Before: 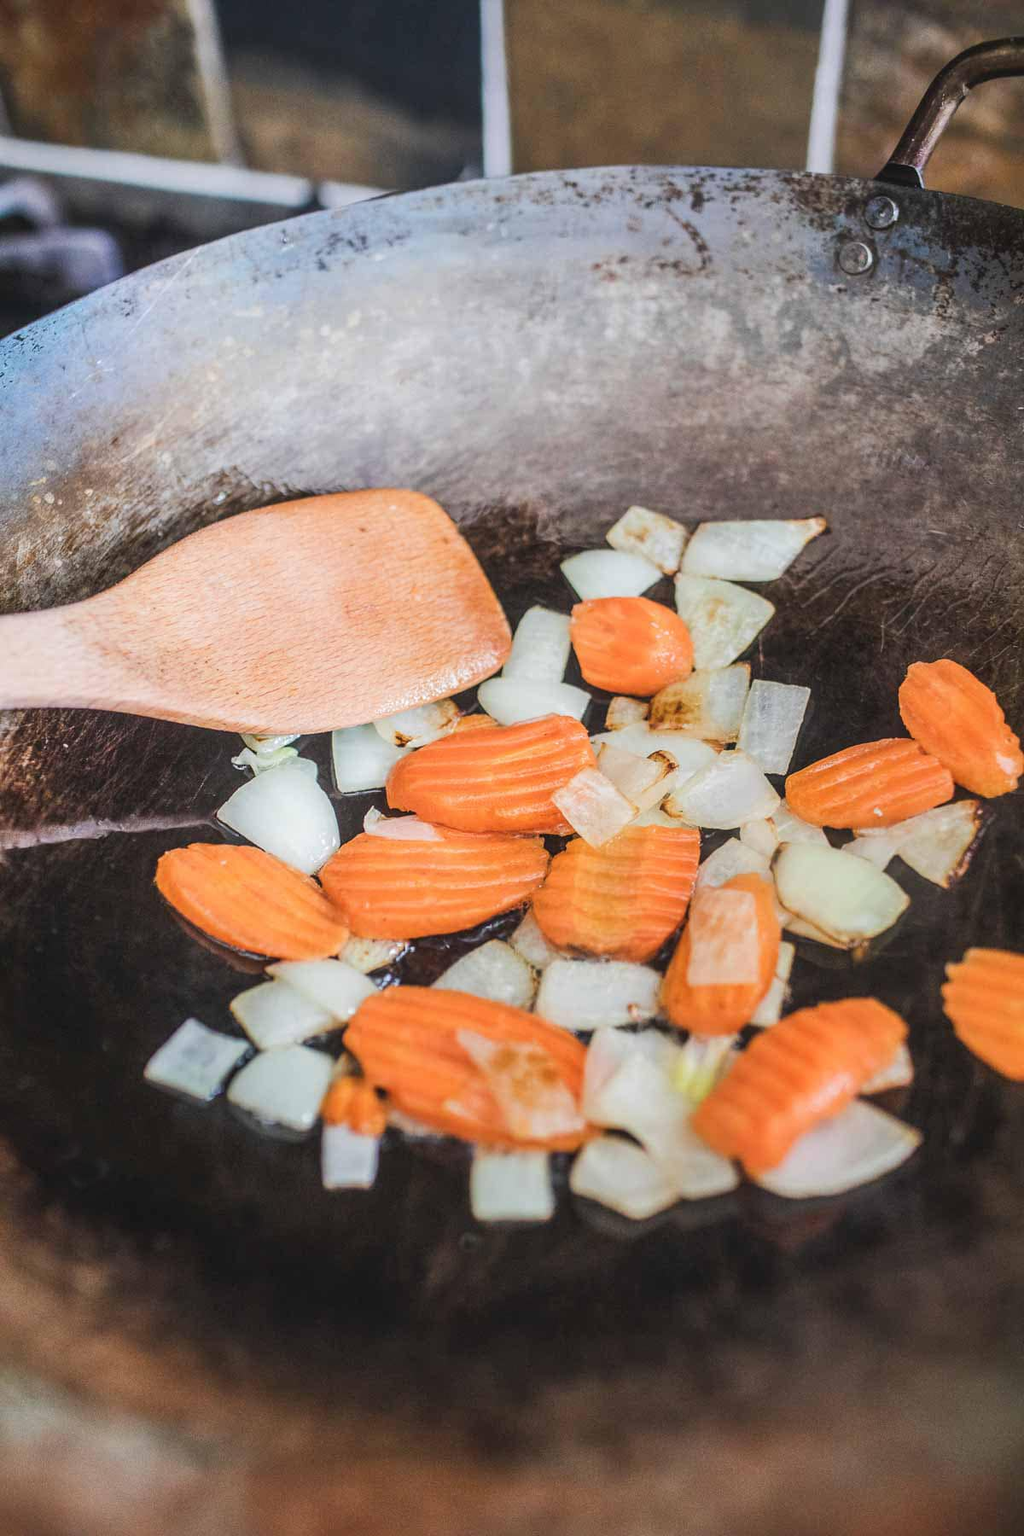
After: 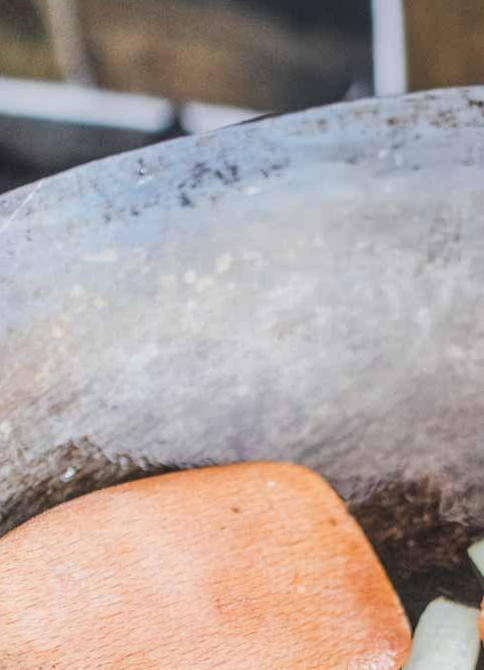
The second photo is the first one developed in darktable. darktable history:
crop: left 15.452%, top 5.459%, right 43.956%, bottom 56.62%
rotate and perspective: rotation -0.45°, automatic cropping original format, crop left 0.008, crop right 0.992, crop top 0.012, crop bottom 0.988
